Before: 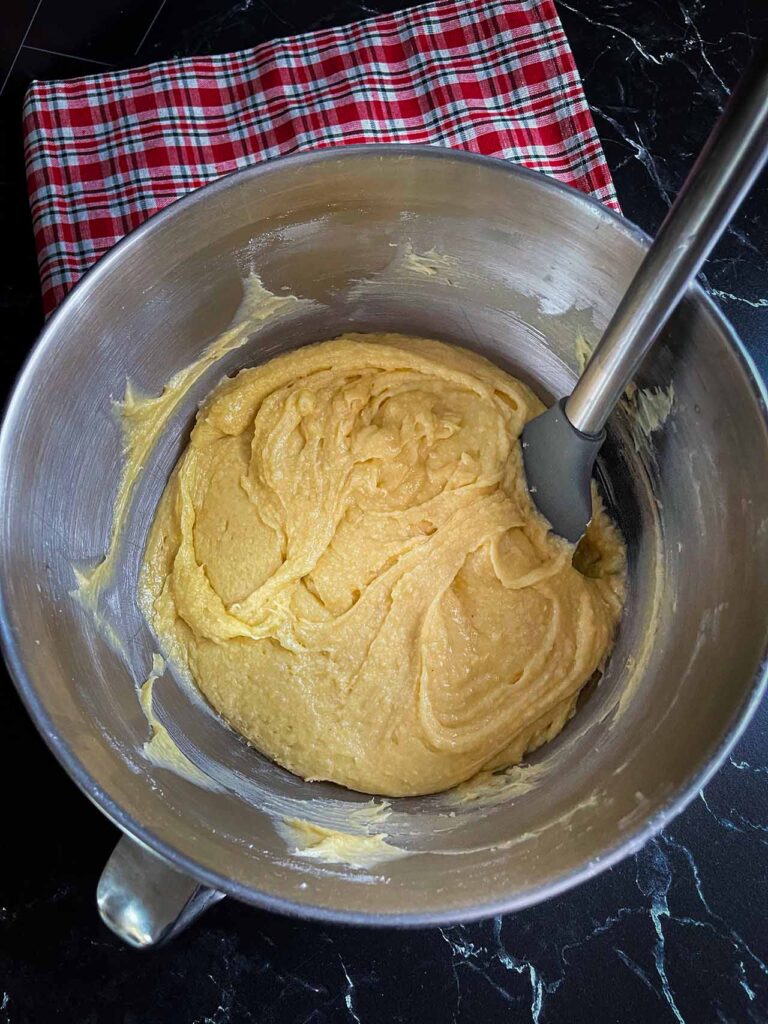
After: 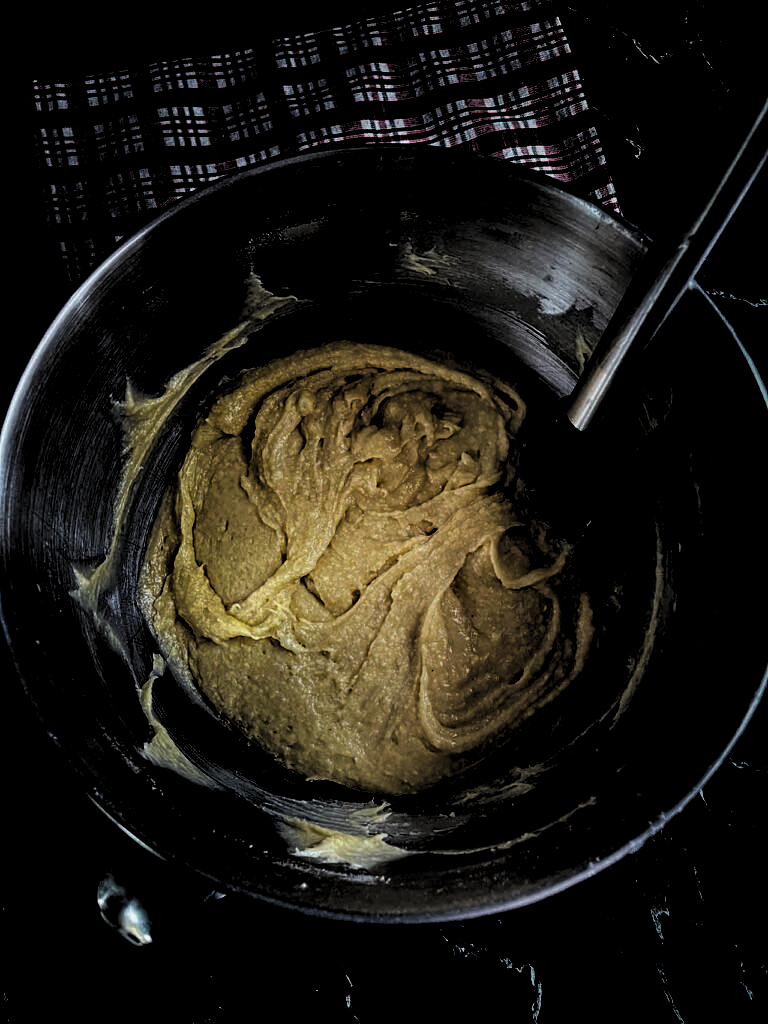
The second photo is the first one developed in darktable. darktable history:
levels: white 99.96%, levels [0.514, 0.759, 1]
contrast brightness saturation: contrast 0.081, saturation 0.202
